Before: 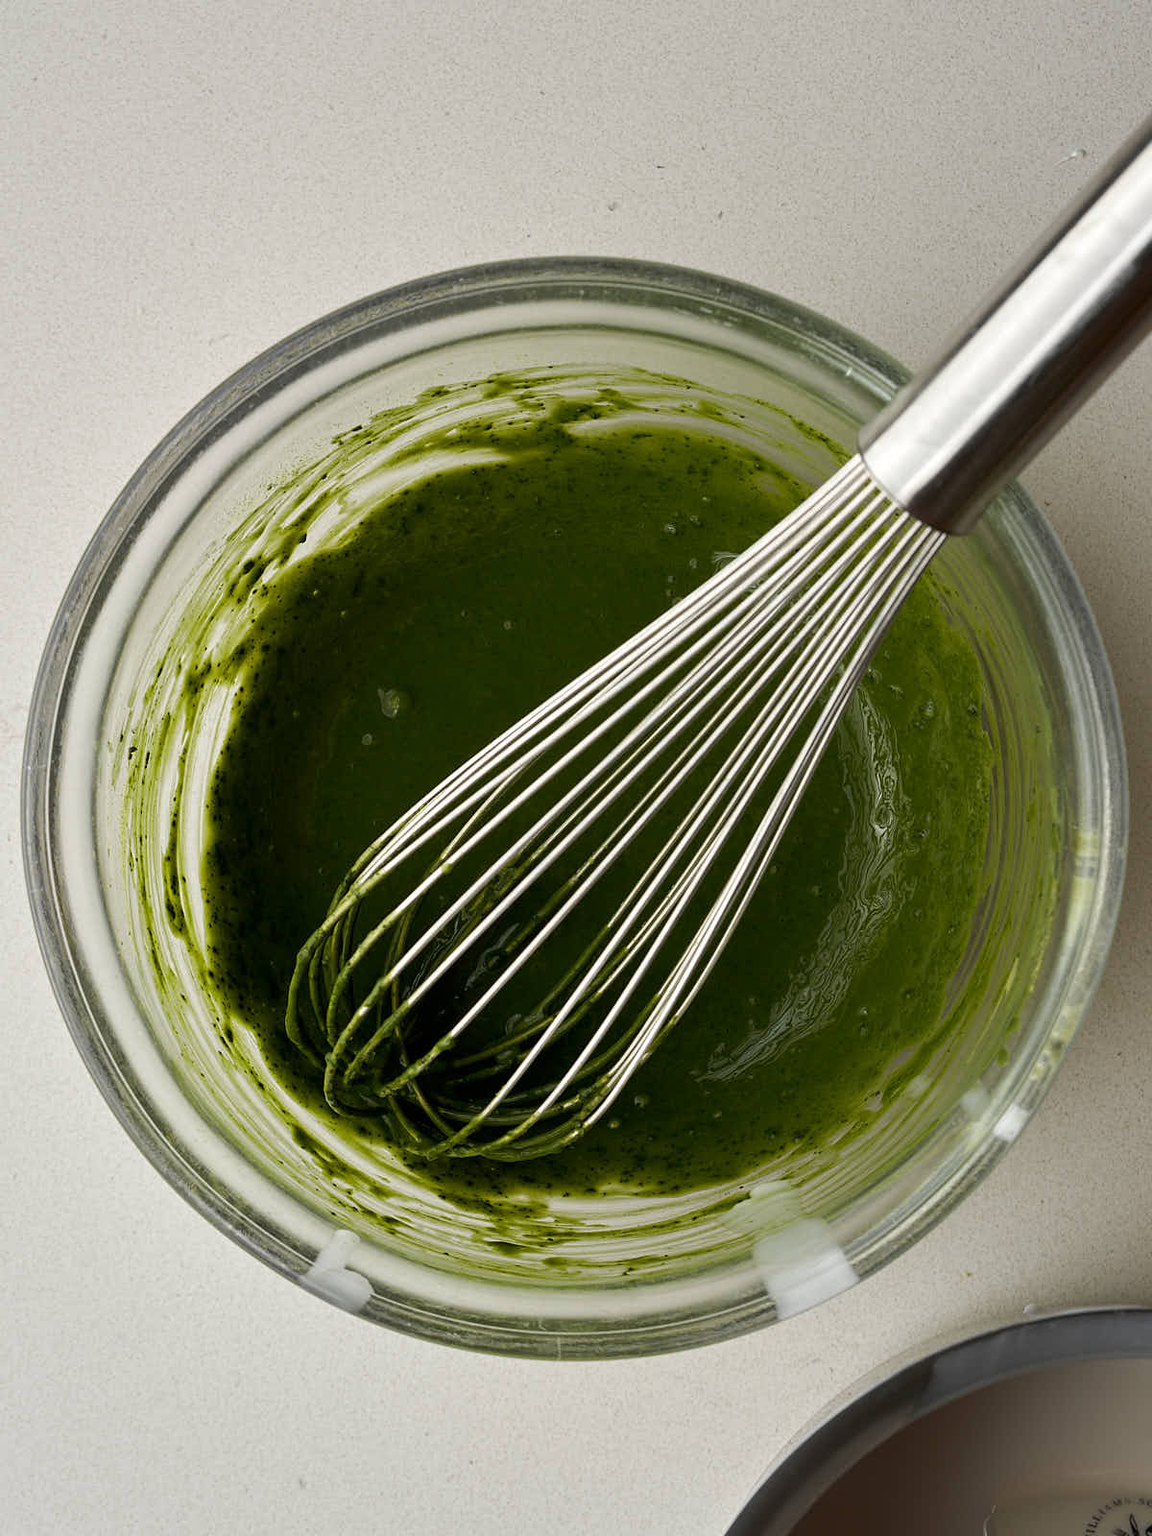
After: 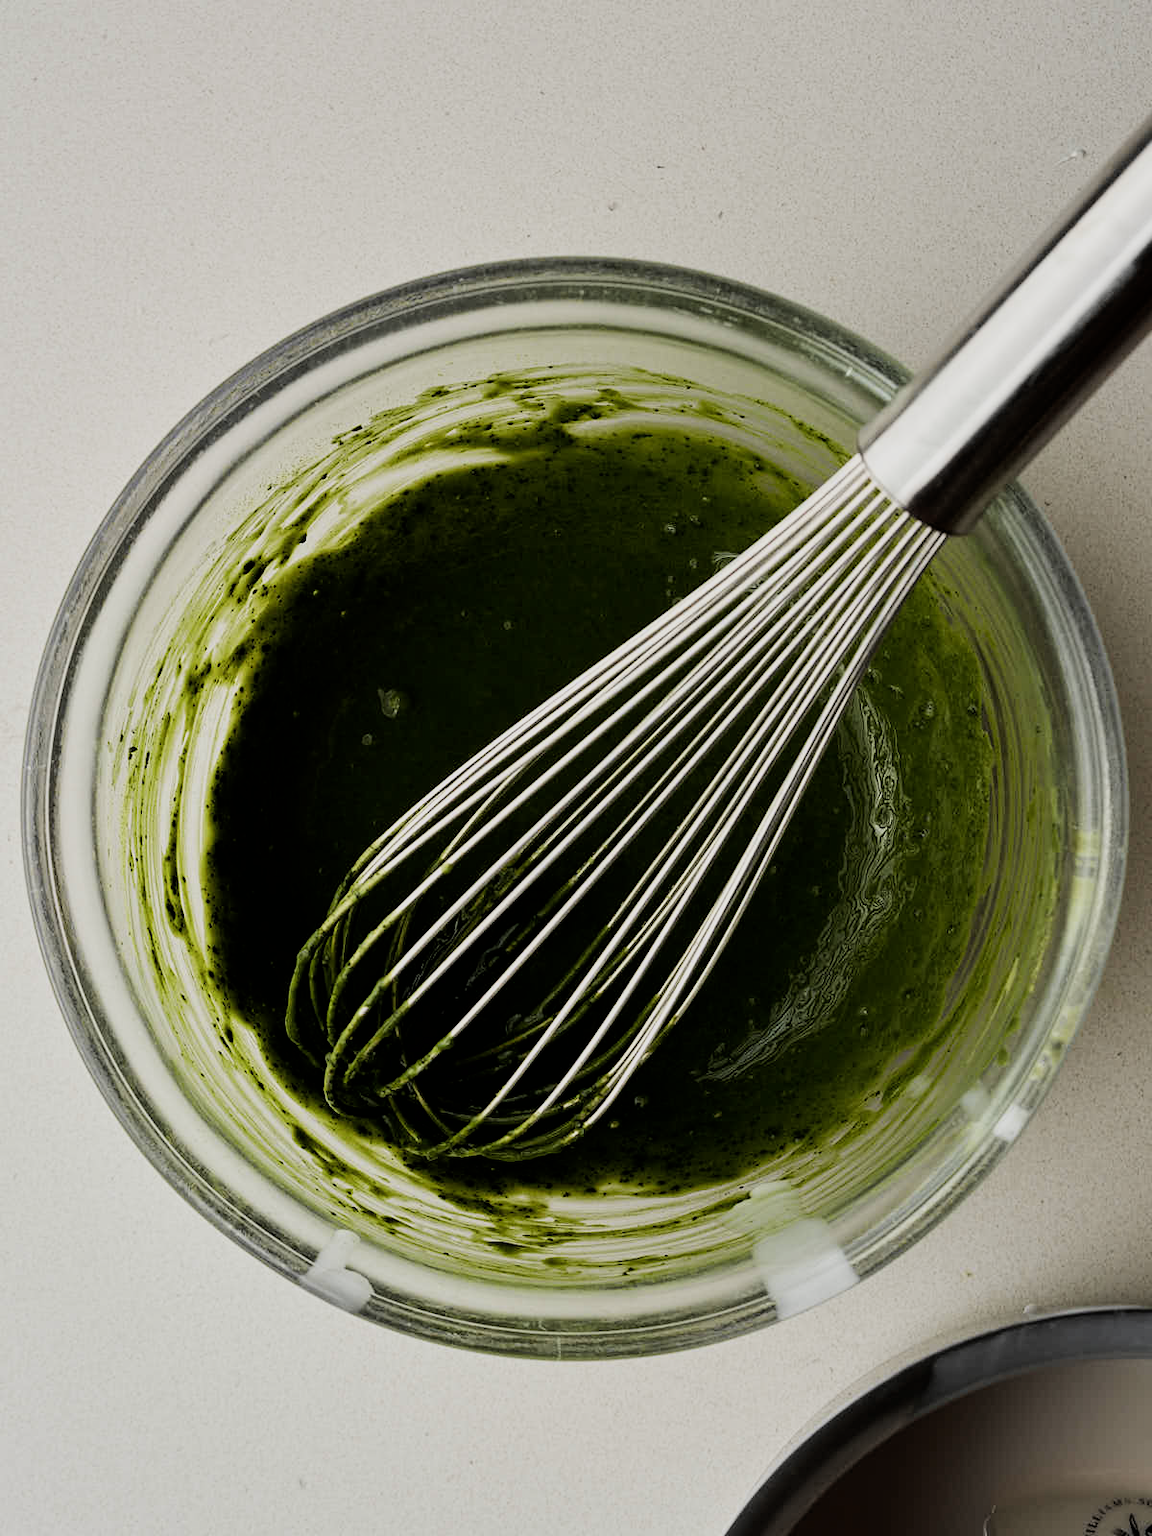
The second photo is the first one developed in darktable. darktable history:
filmic rgb: black relative exposure -7.5 EV, white relative exposure 5 EV, hardness 3.35, contrast 1.296
